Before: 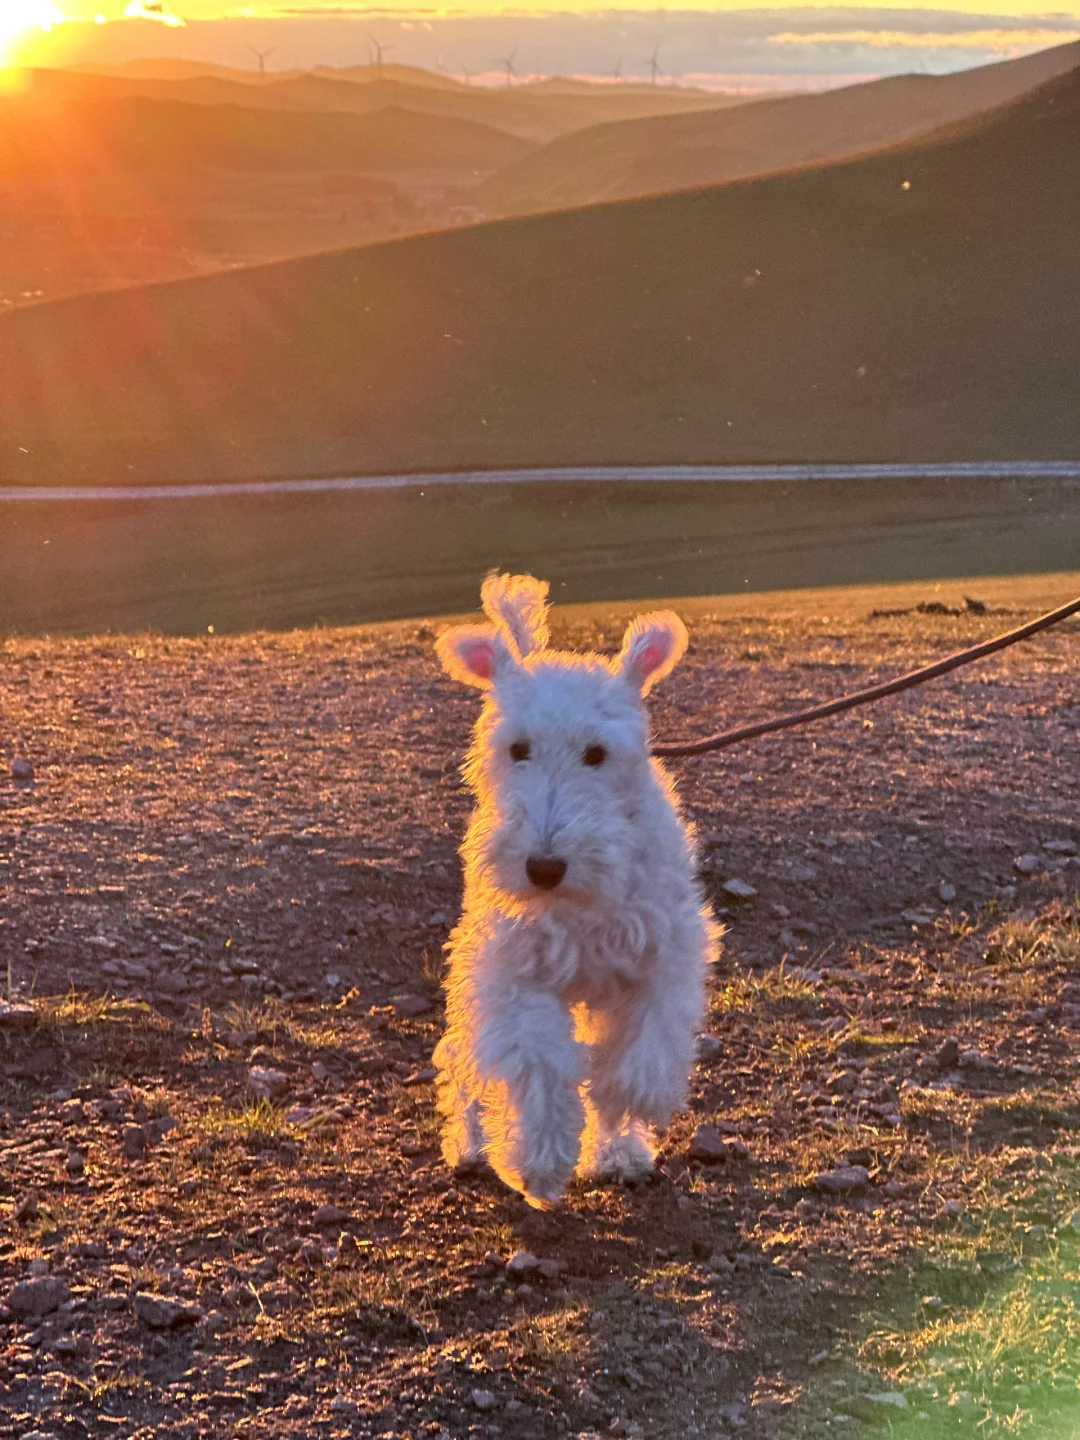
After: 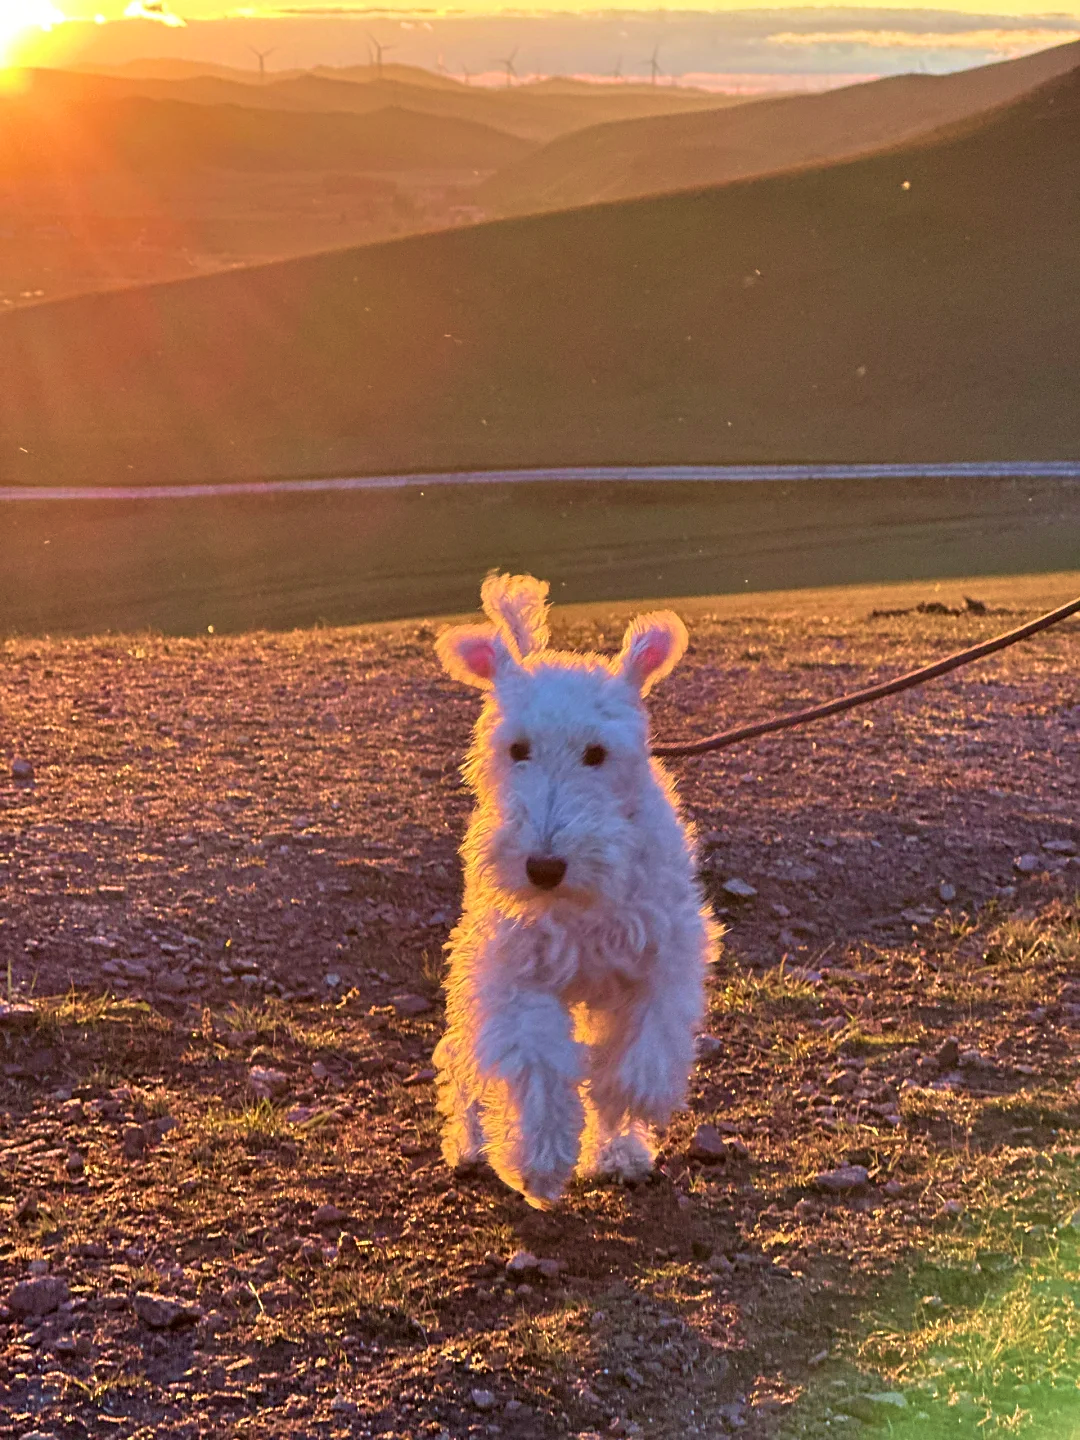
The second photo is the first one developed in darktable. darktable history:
sharpen: amount 0.214
velvia: strength 49.47%
tone equalizer: on, module defaults
